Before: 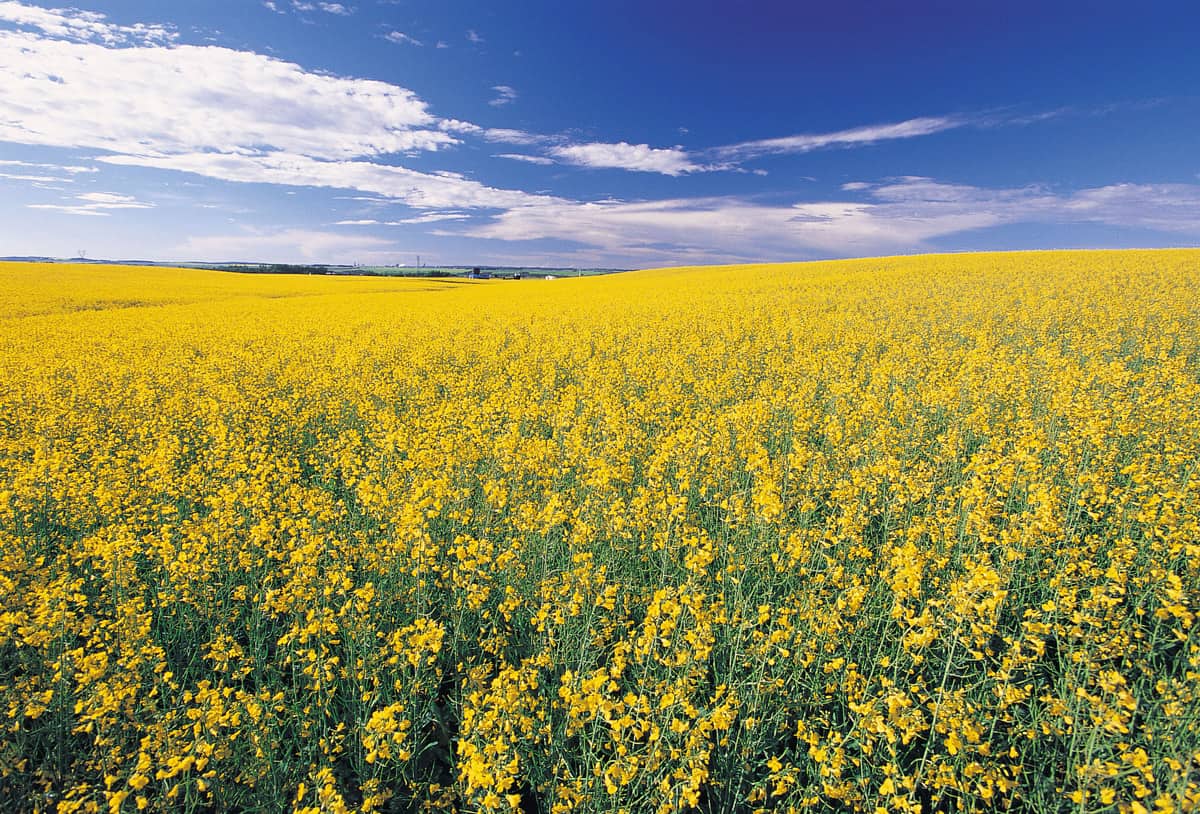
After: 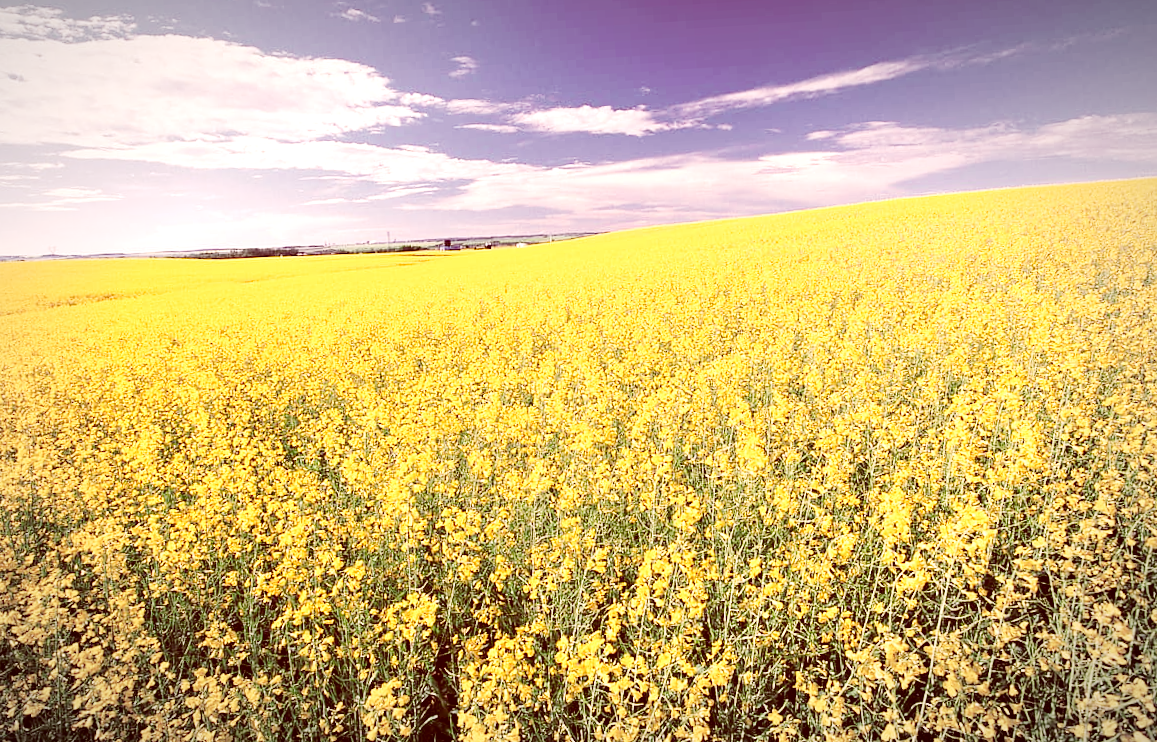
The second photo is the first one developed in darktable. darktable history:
vignetting: fall-off radius 70%, automatic ratio true
base curve: curves: ch0 [(0, 0) (0.036, 0.025) (0.121, 0.166) (0.206, 0.329) (0.605, 0.79) (1, 1)], preserve colors none
color correction: highlights a* 9.03, highlights b* 8.71, shadows a* 40, shadows b* 40, saturation 0.8
exposure: black level correction 0, exposure 0.7 EV, compensate exposure bias true, compensate highlight preservation false
rotate and perspective: rotation -3.52°, crop left 0.036, crop right 0.964, crop top 0.081, crop bottom 0.919
